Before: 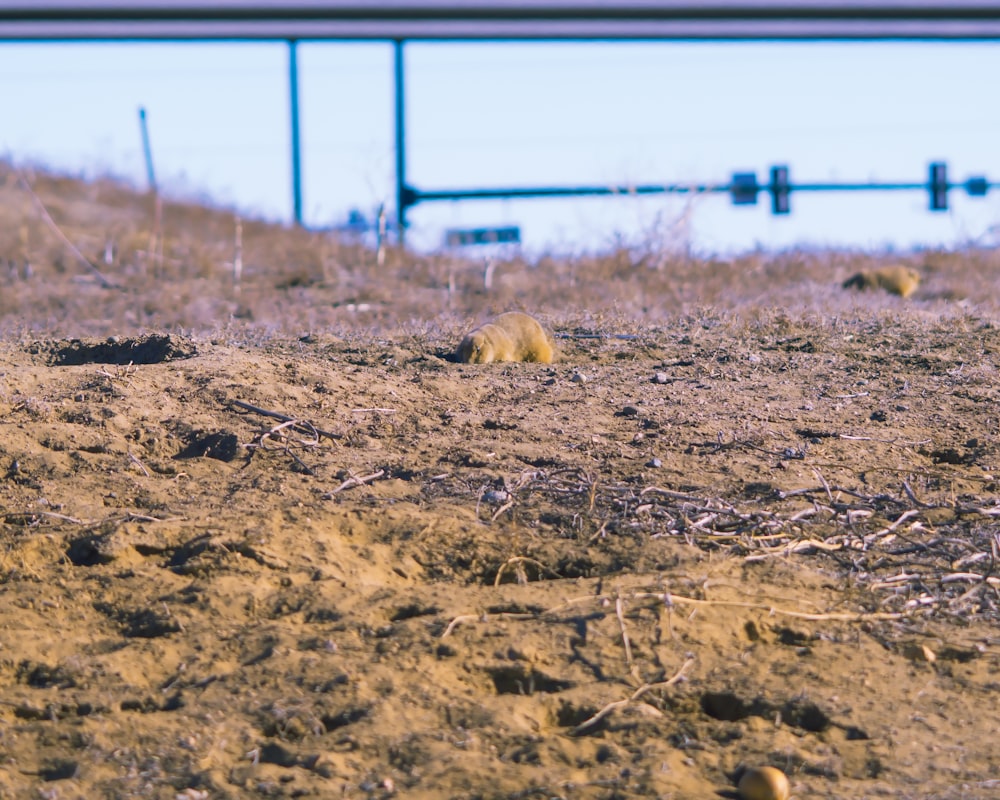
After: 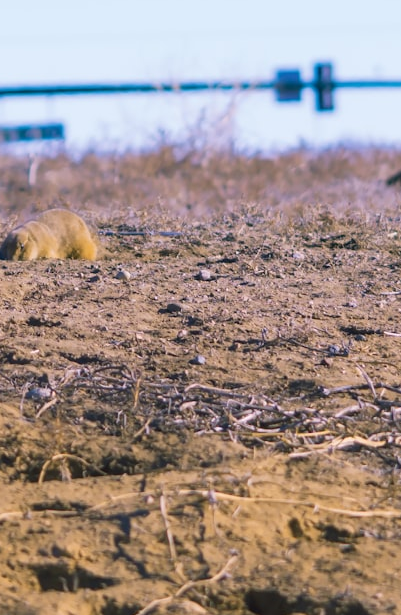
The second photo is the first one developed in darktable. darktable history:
crop: left 45.697%, top 12.943%, right 14.117%, bottom 10.098%
